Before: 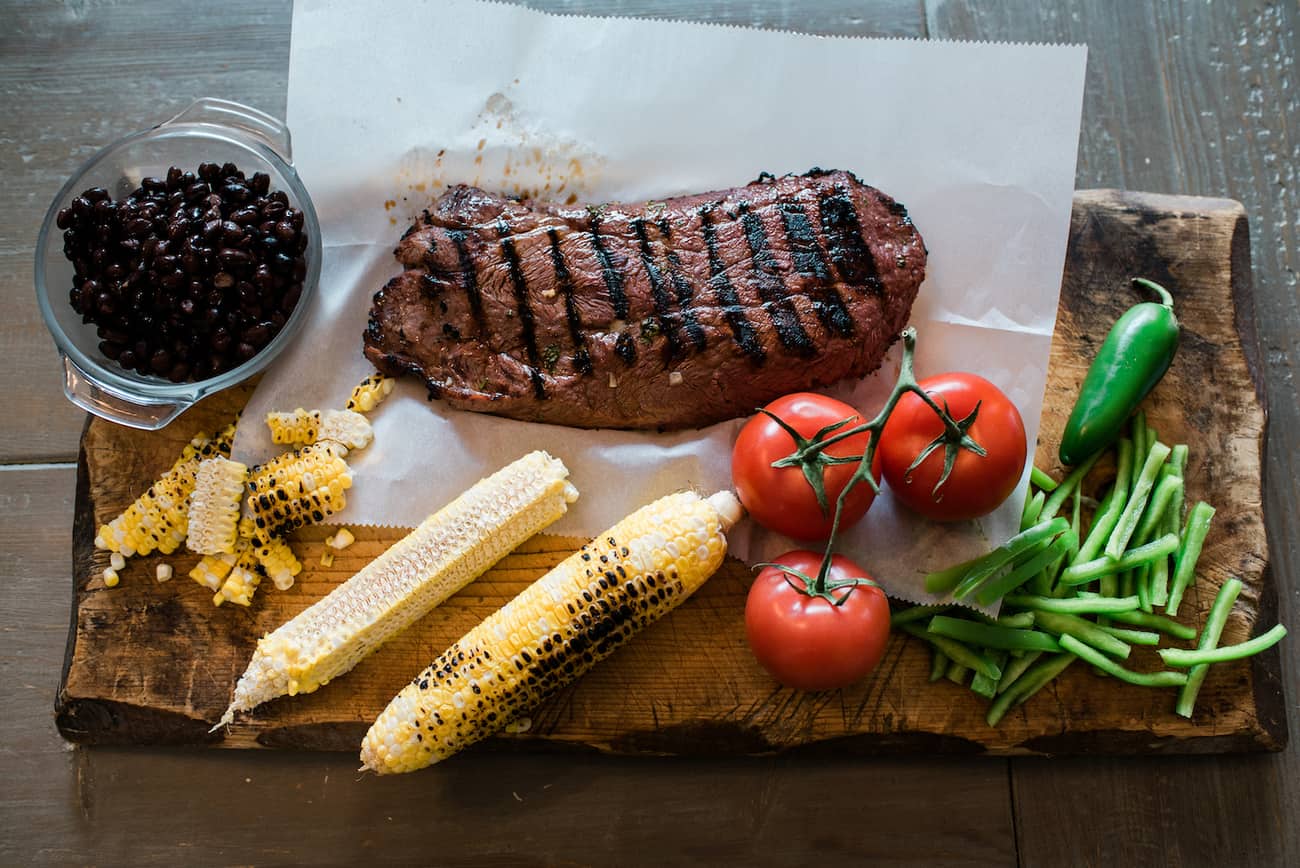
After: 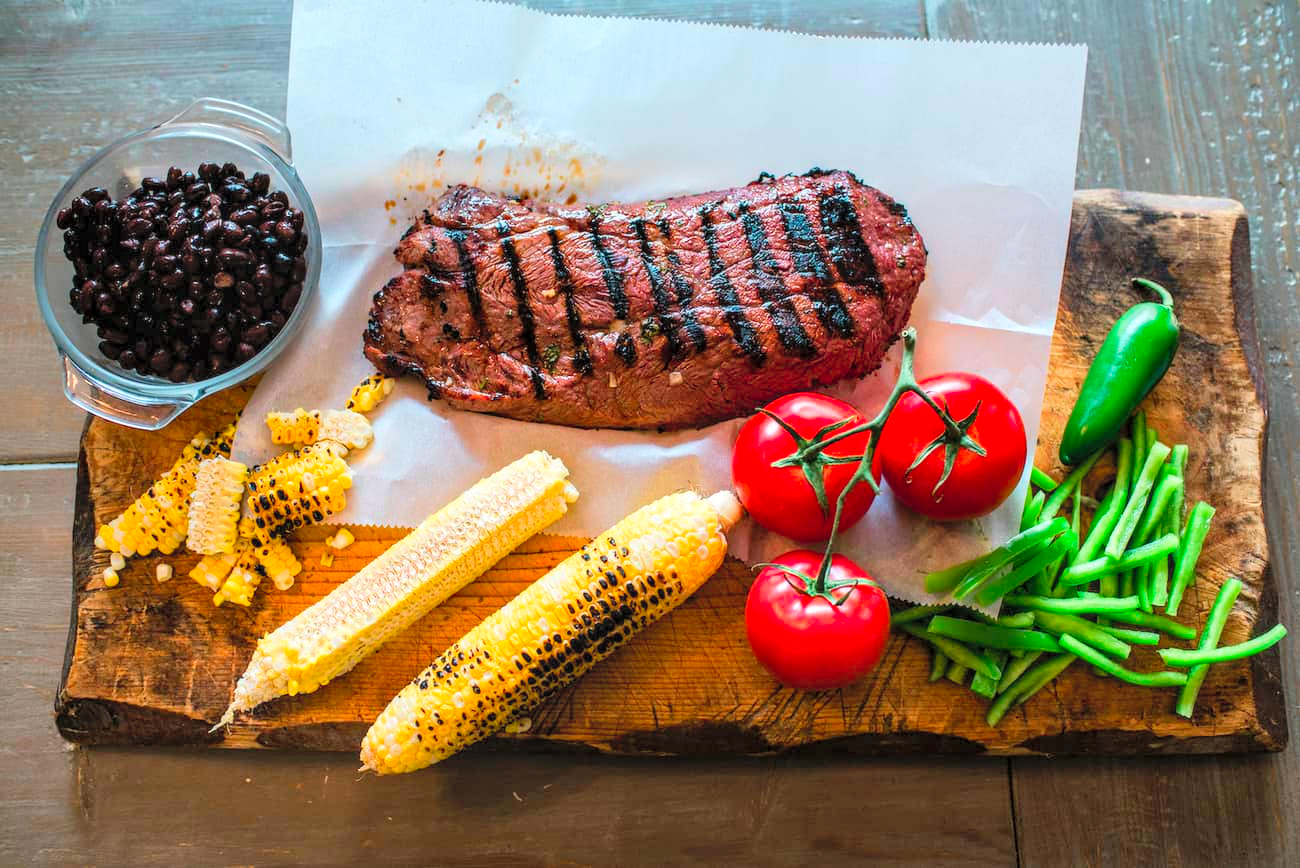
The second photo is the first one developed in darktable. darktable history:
local contrast: on, module defaults
color contrast: green-magenta contrast 1.69, blue-yellow contrast 1.49
contrast brightness saturation: contrast 0.1, brightness 0.3, saturation 0.14
